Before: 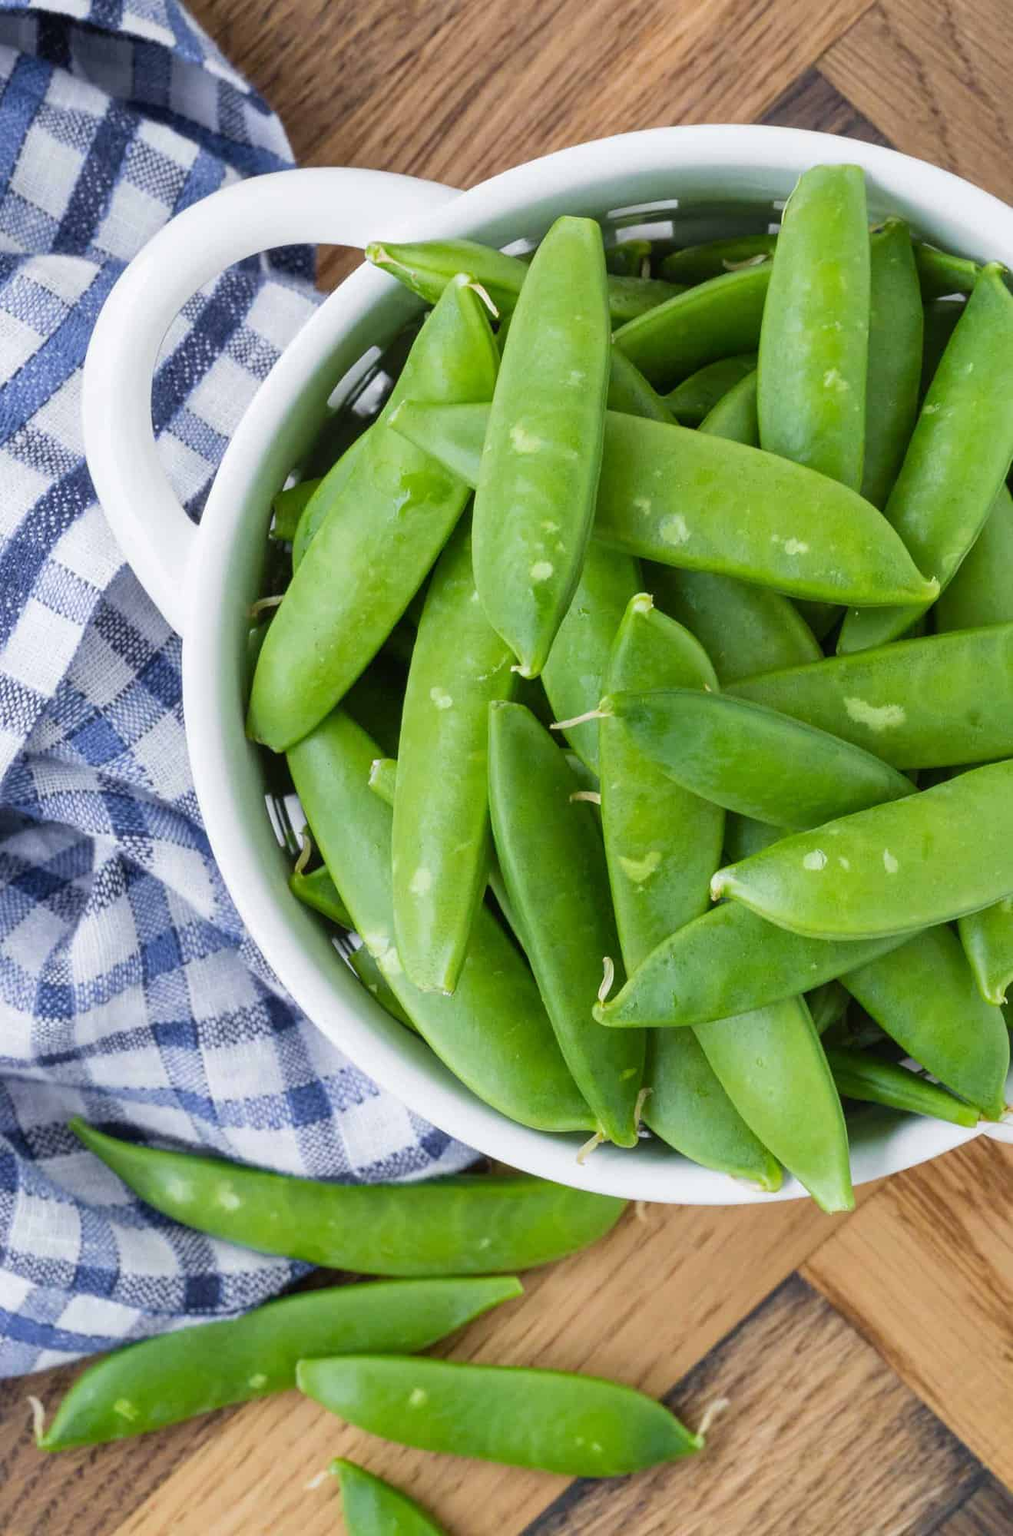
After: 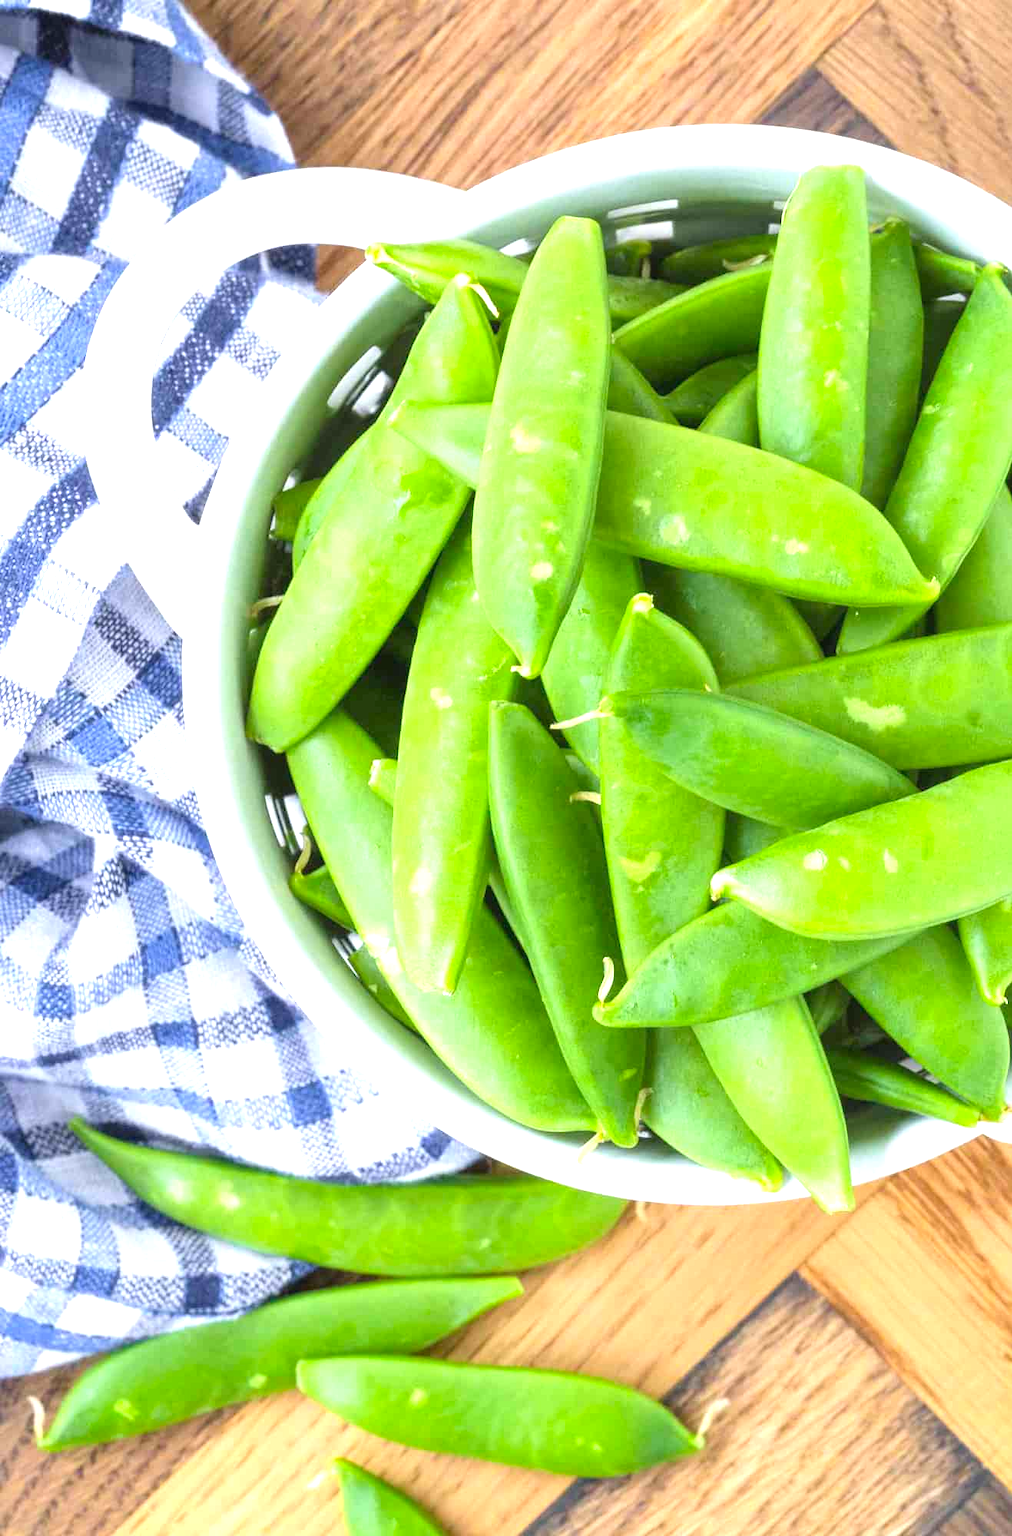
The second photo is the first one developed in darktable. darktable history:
exposure: exposure 1.166 EV, compensate highlight preservation false
contrast brightness saturation: contrast 0.027, brightness 0.056, saturation 0.134
